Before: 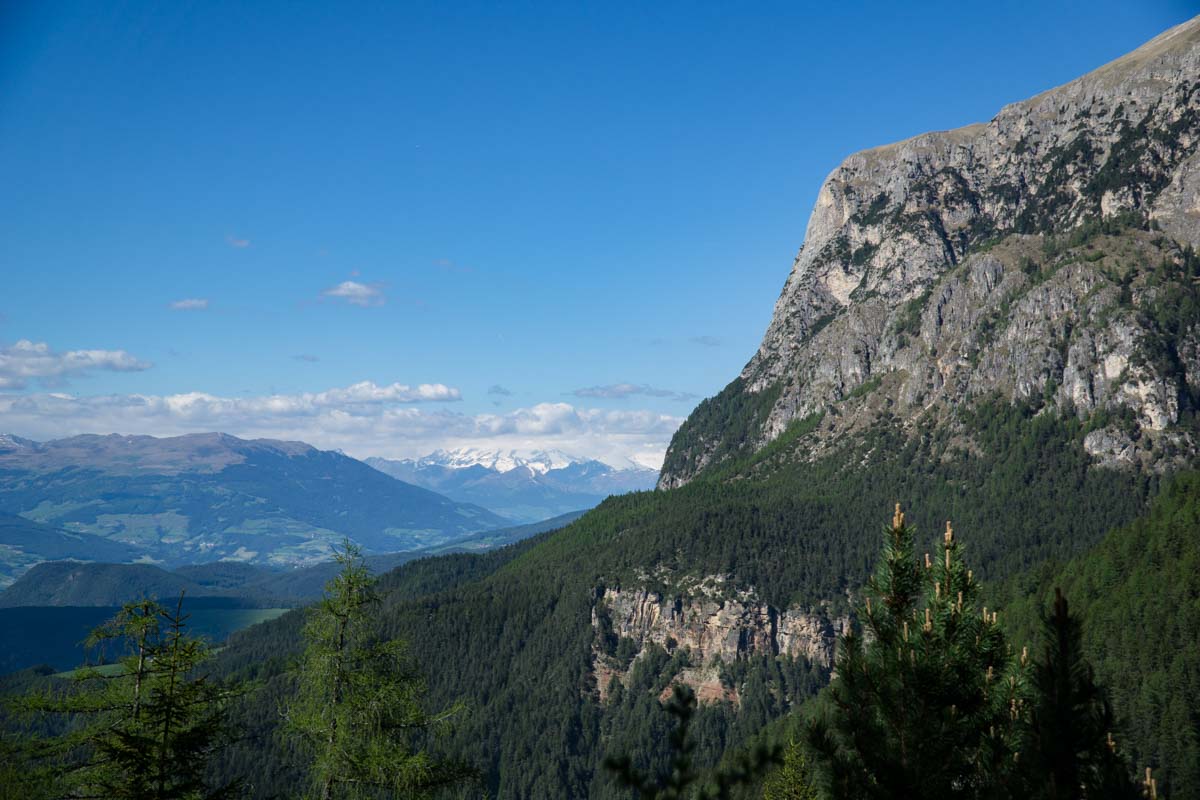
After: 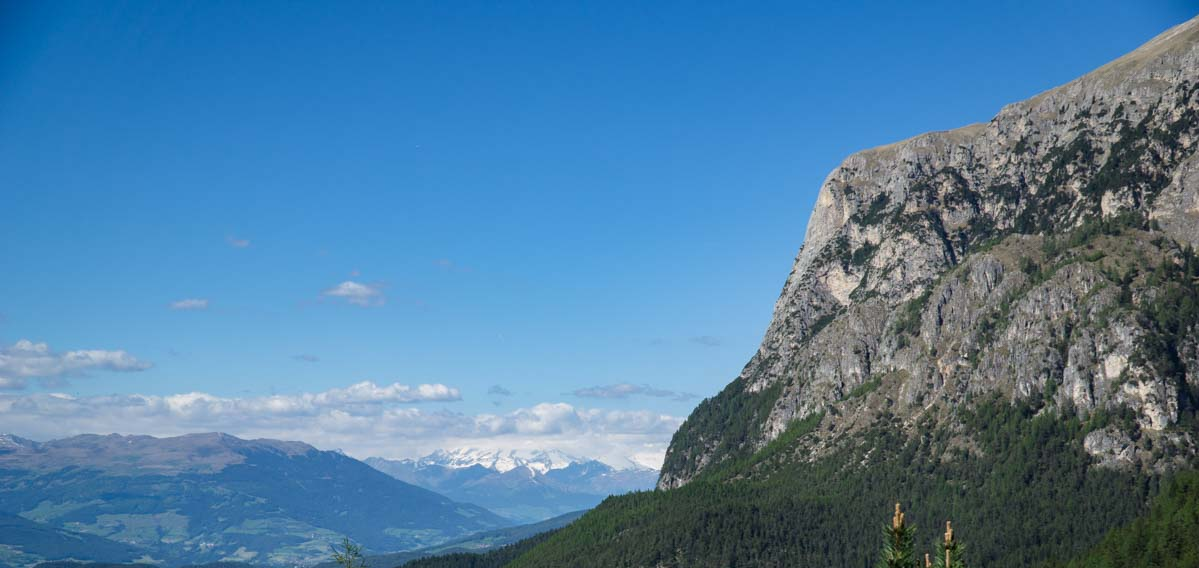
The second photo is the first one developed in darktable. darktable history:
crop: right 0%, bottom 28.94%
